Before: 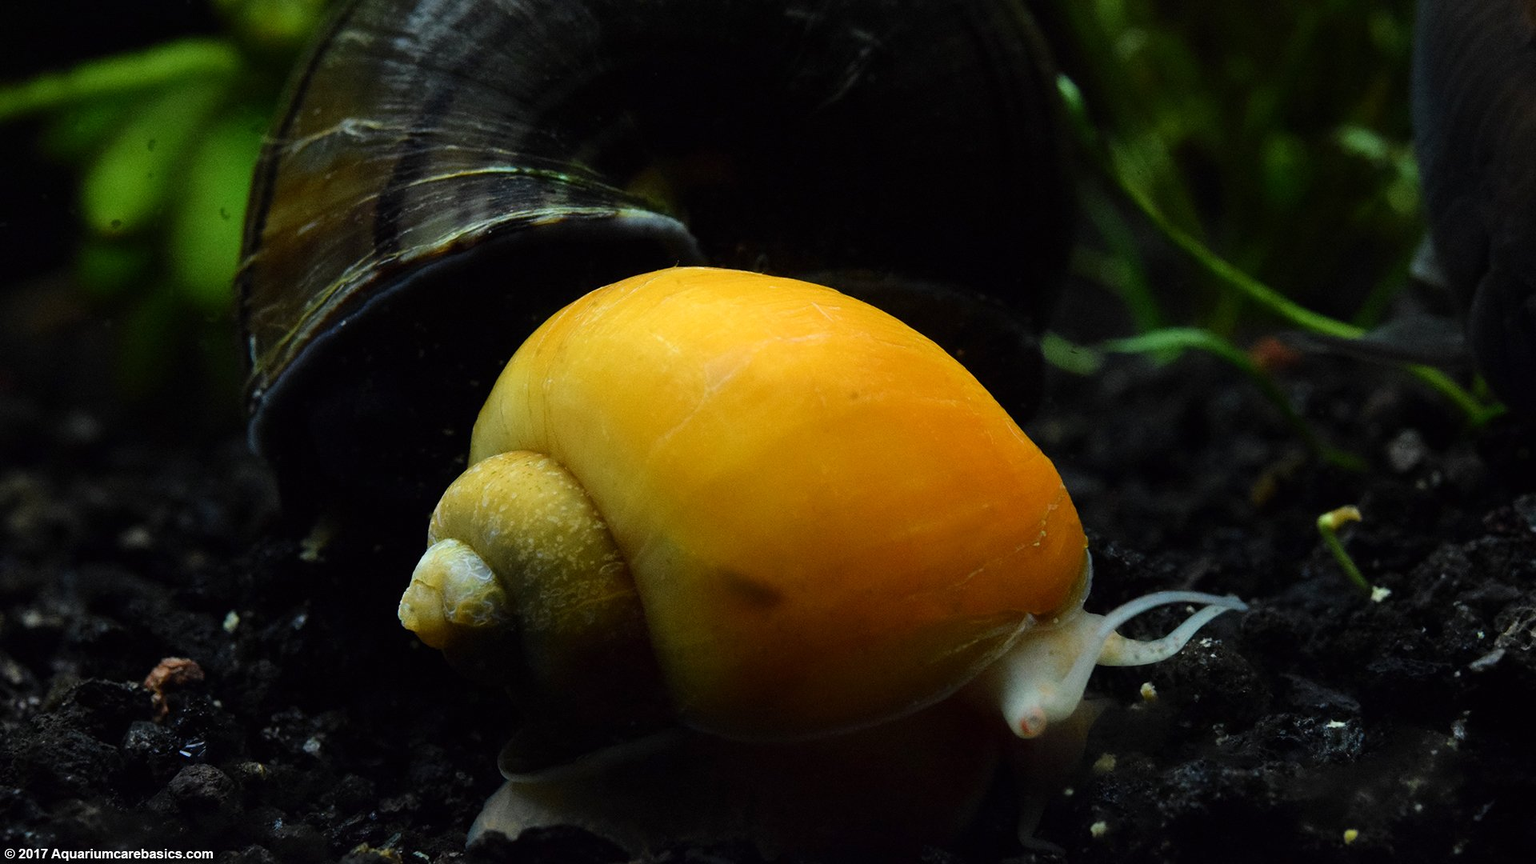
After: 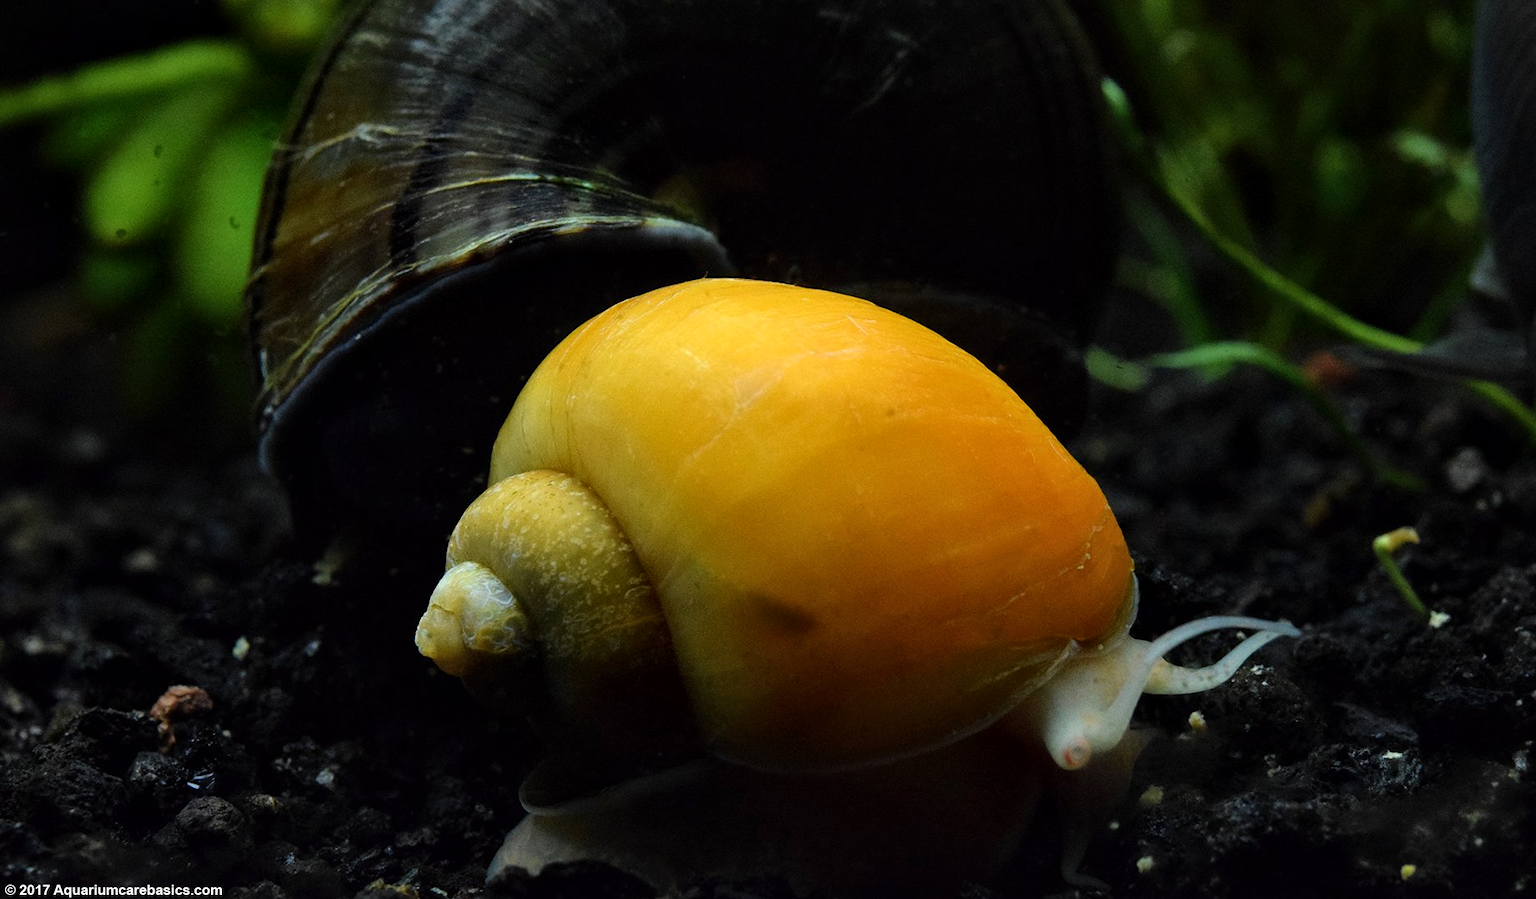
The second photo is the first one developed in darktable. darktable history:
crop: right 4.015%, bottom 0.022%
local contrast: mode bilateral grid, contrast 20, coarseness 50, detail 119%, midtone range 0.2
exposure: compensate exposure bias true, compensate highlight preservation false
